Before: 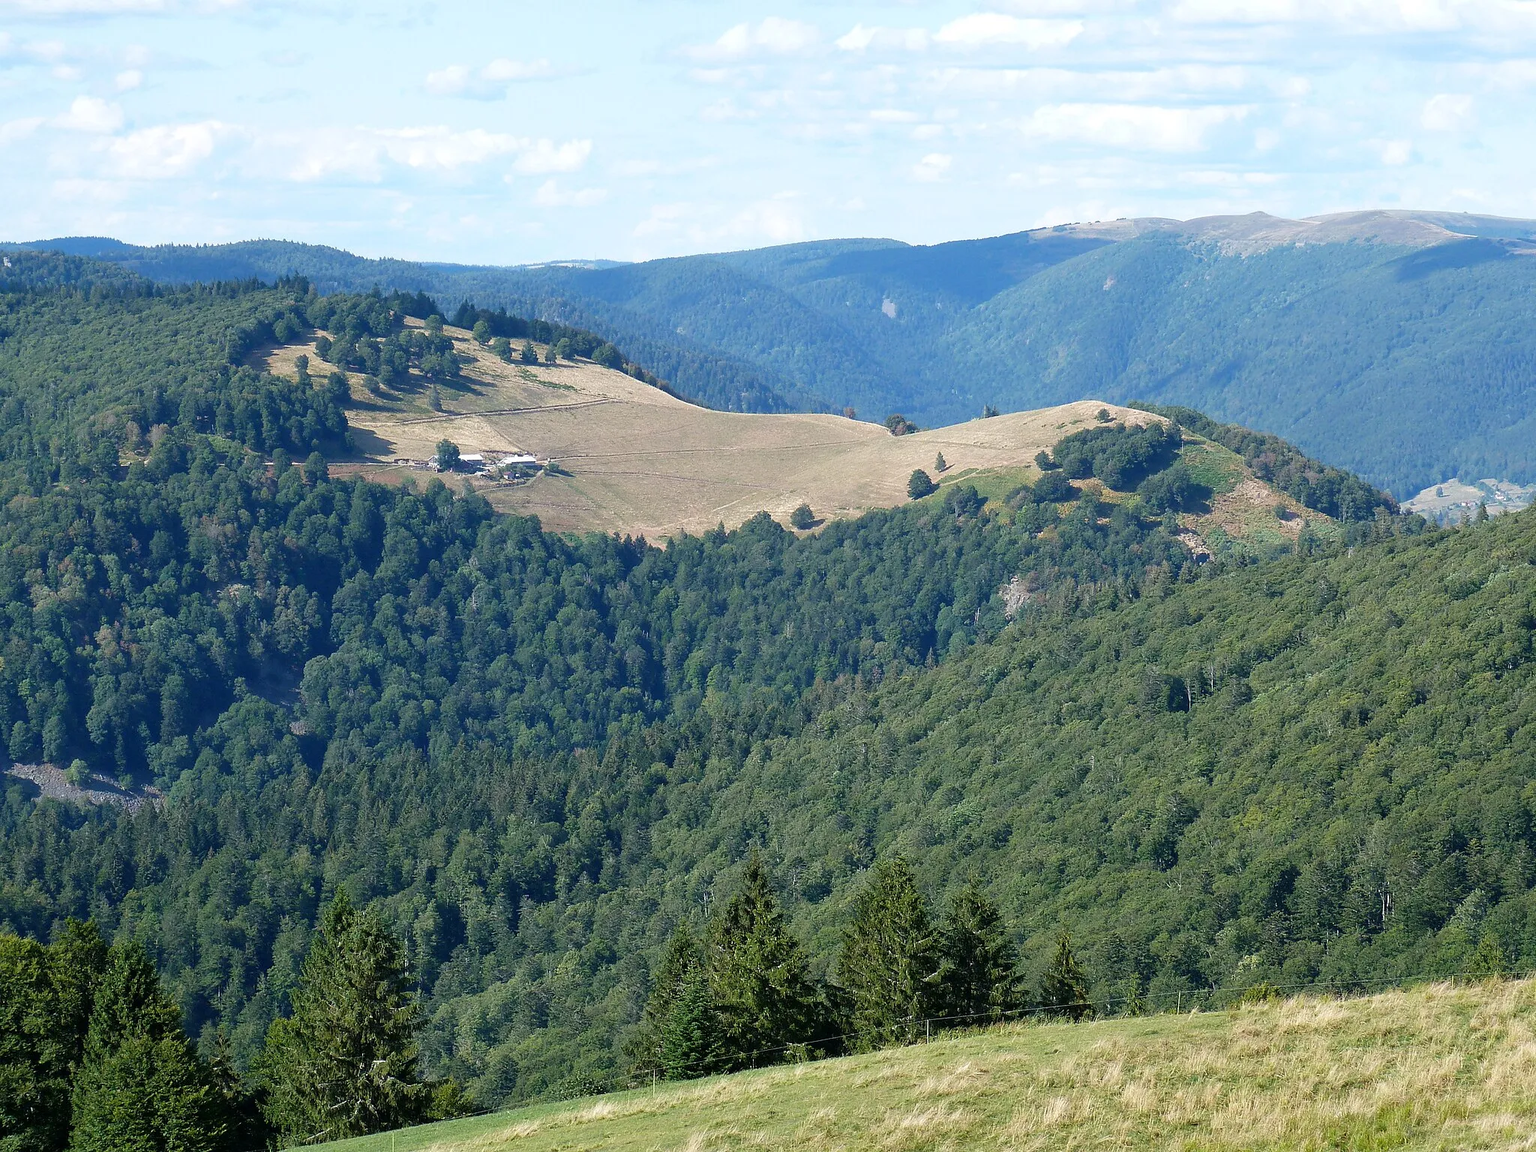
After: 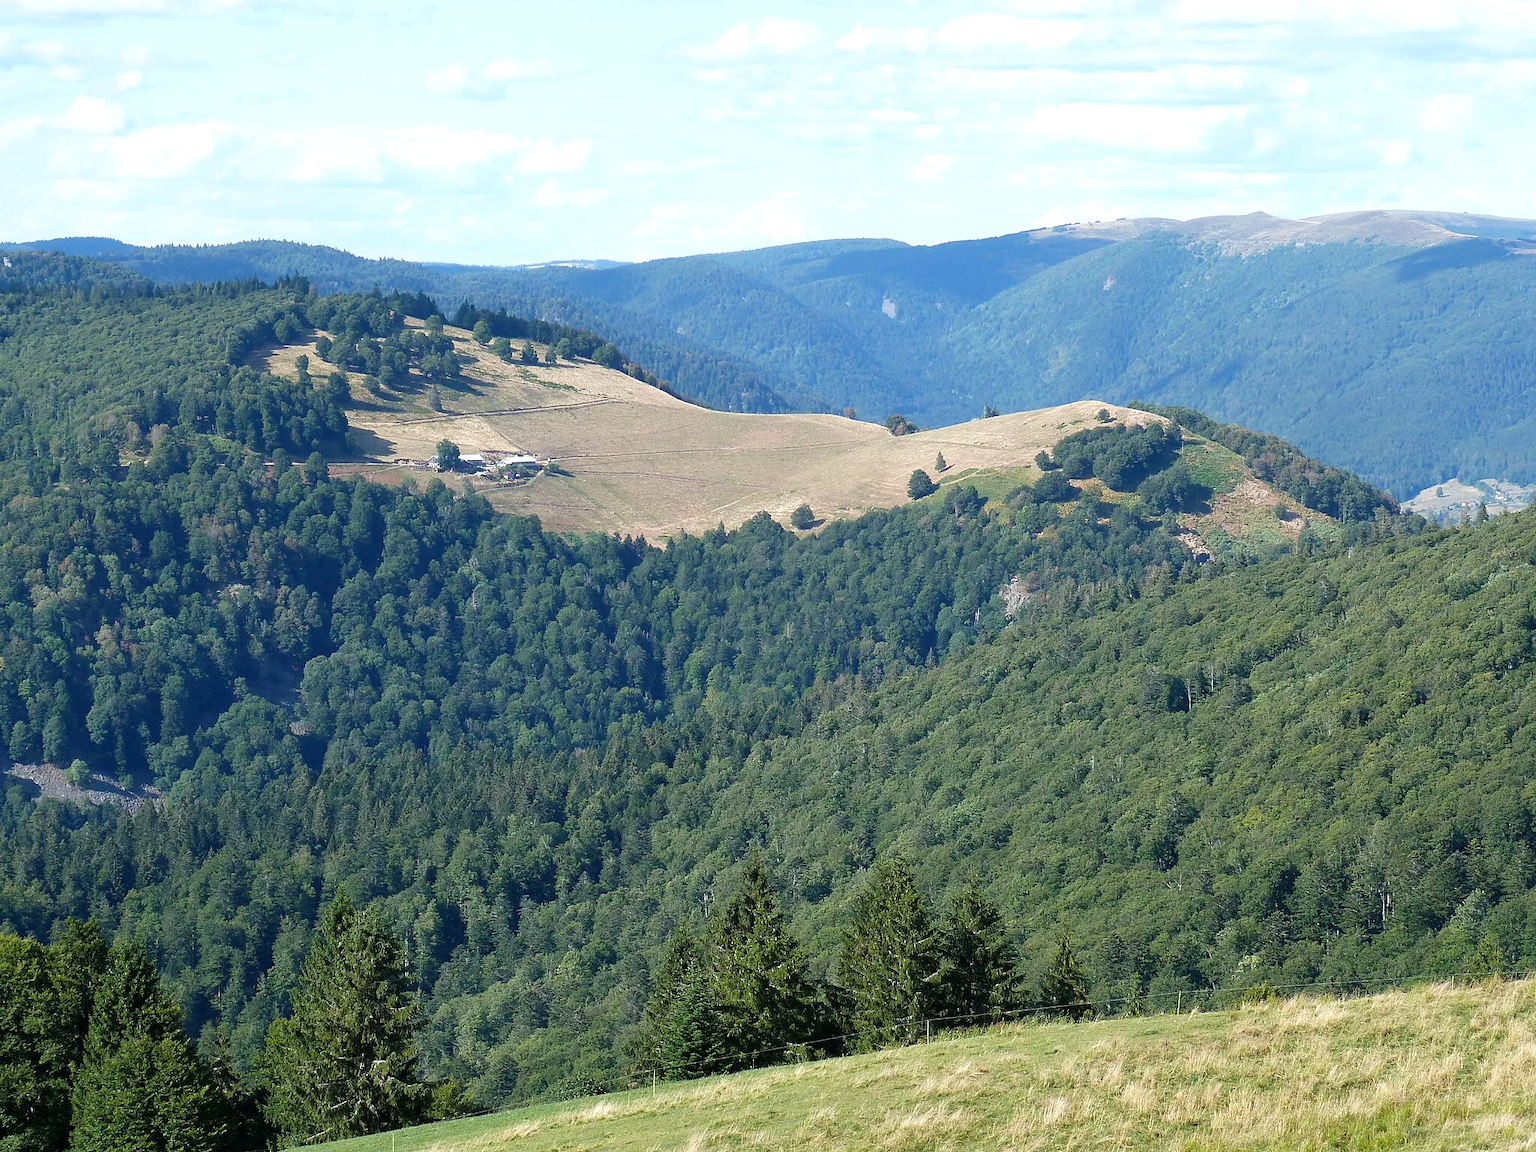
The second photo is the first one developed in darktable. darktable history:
exposure: exposure 0.173 EV, compensate highlight preservation false
